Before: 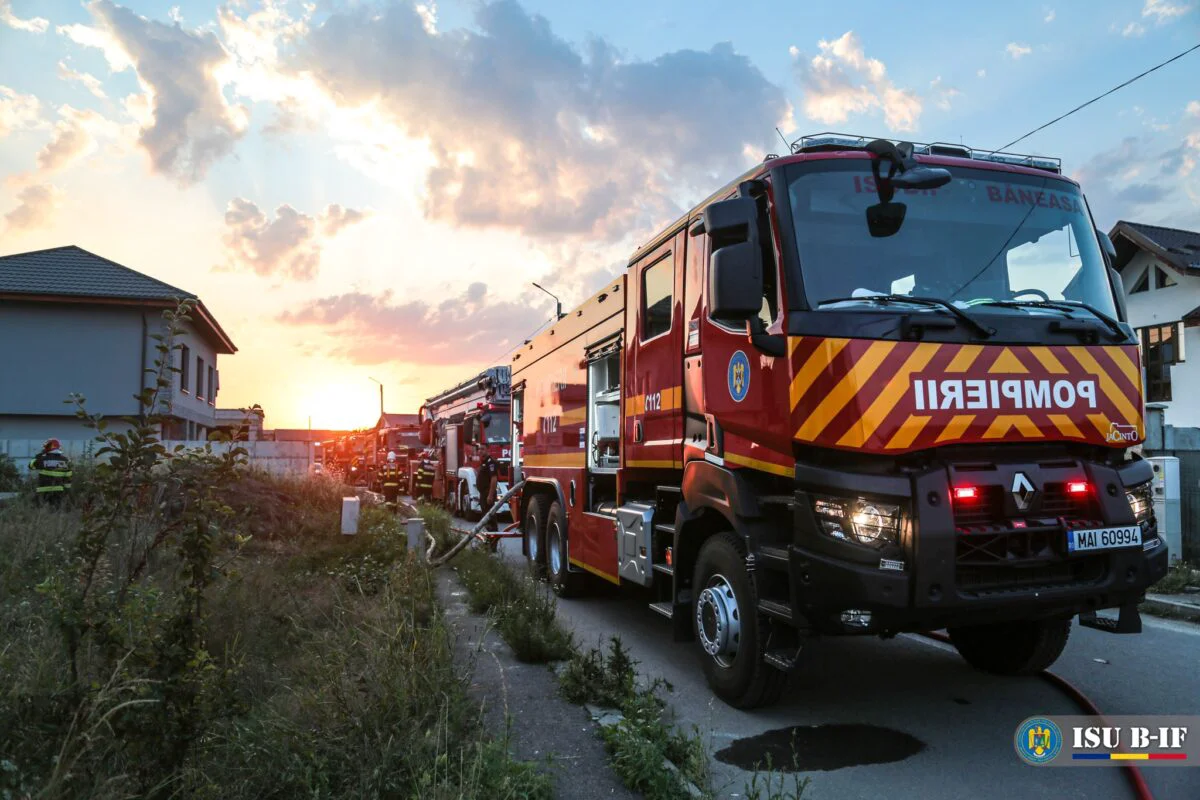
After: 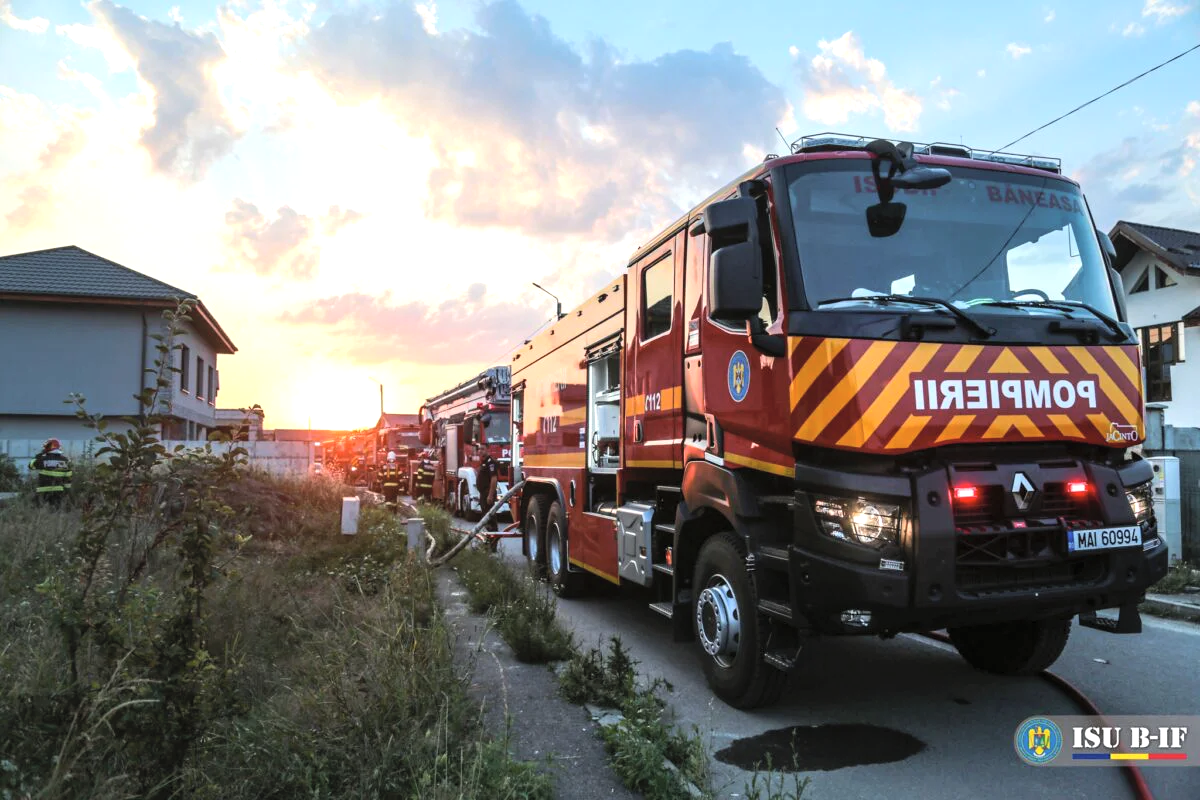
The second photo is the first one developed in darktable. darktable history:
contrast brightness saturation: brightness 0.15
tone equalizer: -8 EV -0.417 EV, -7 EV -0.389 EV, -6 EV -0.333 EV, -5 EV -0.222 EV, -3 EV 0.222 EV, -2 EV 0.333 EV, -1 EV 0.389 EV, +0 EV 0.417 EV, edges refinement/feathering 500, mask exposure compensation -1.57 EV, preserve details no
